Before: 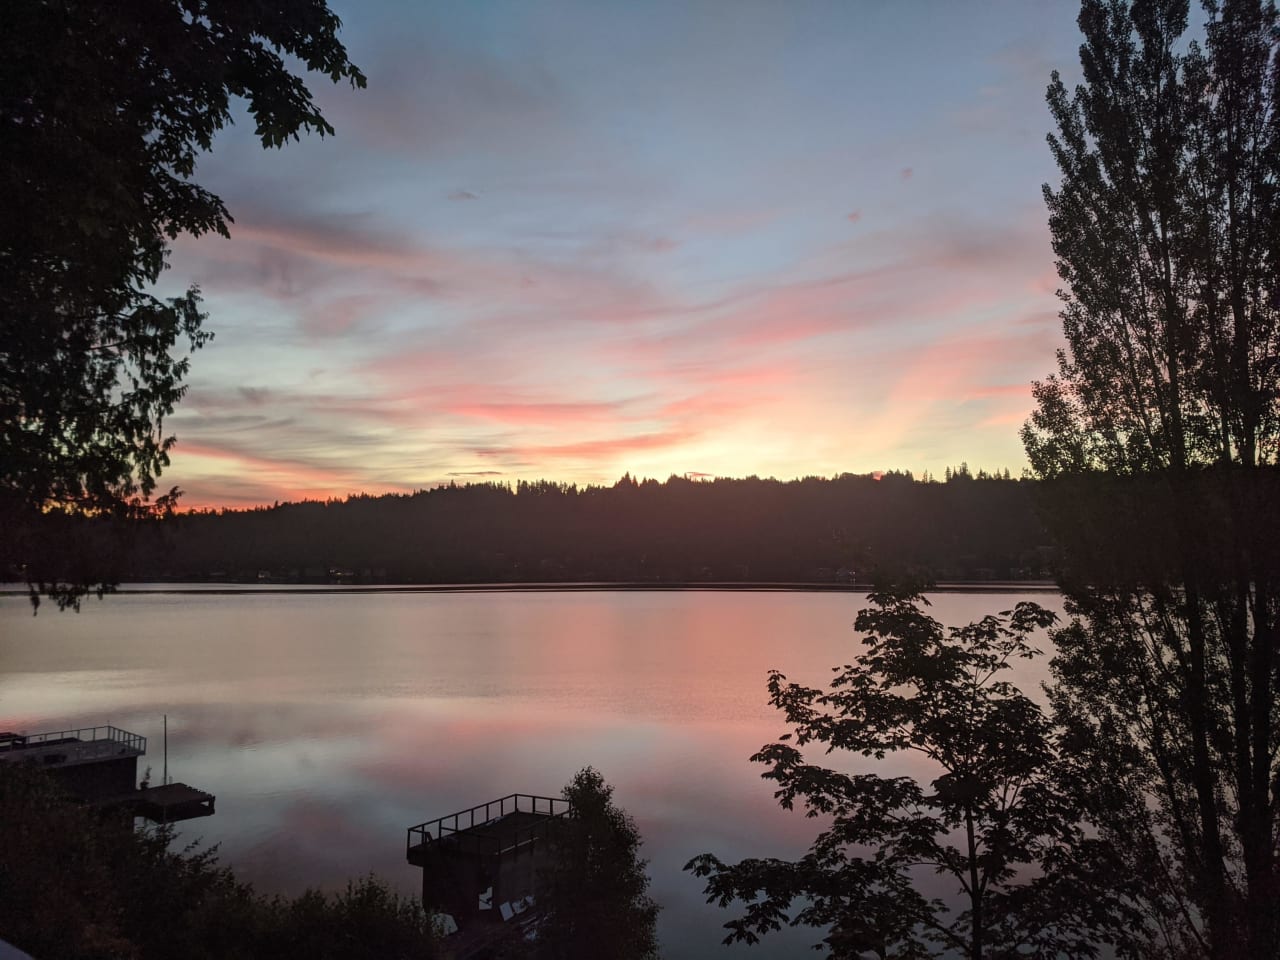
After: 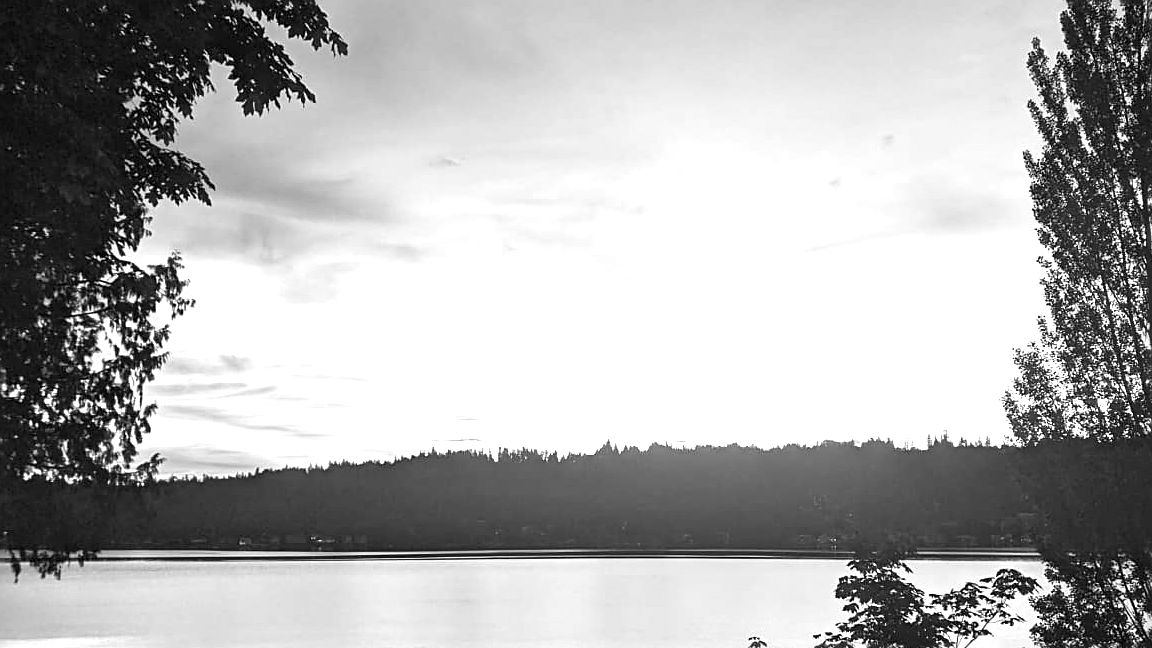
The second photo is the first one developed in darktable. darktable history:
sharpen: on, module defaults
shadows and highlights: shadows -10, white point adjustment 1.5, highlights 10
crop: left 1.509%, top 3.452%, right 7.696%, bottom 28.452%
white balance: red 1.004, blue 1.096
monochrome: a -4.13, b 5.16, size 1
exposure: exposure 1.5 EV, compensate highlight preservation false
rgb levels: preserve colors max RGB
